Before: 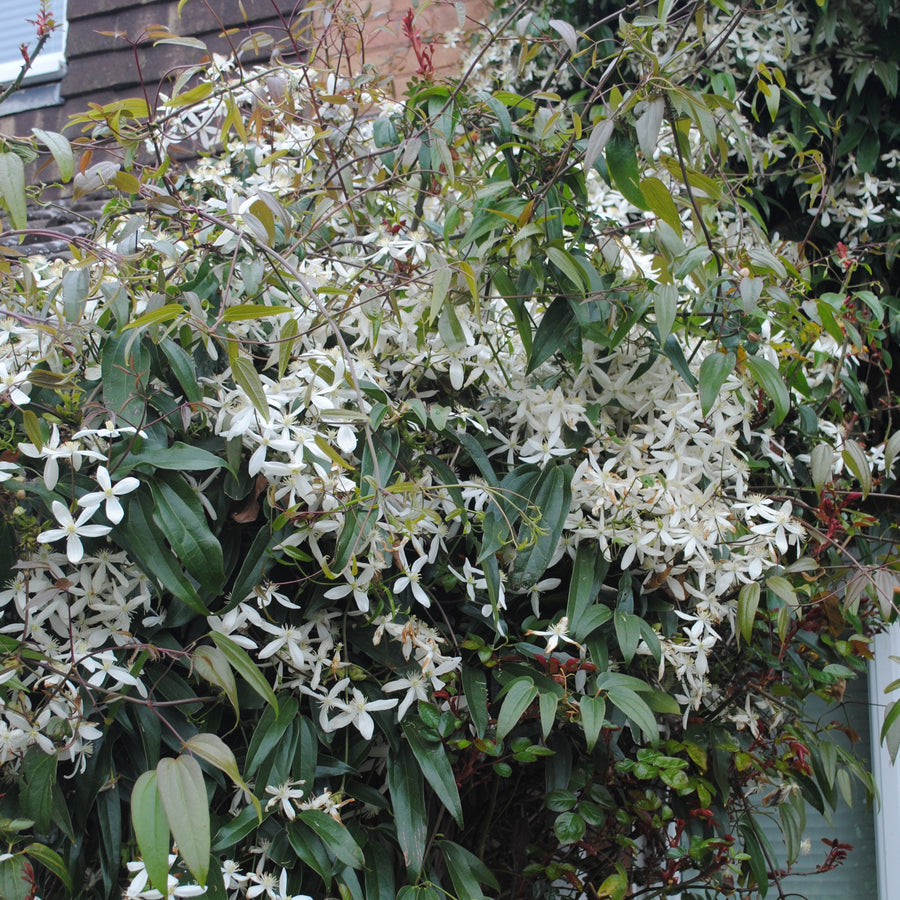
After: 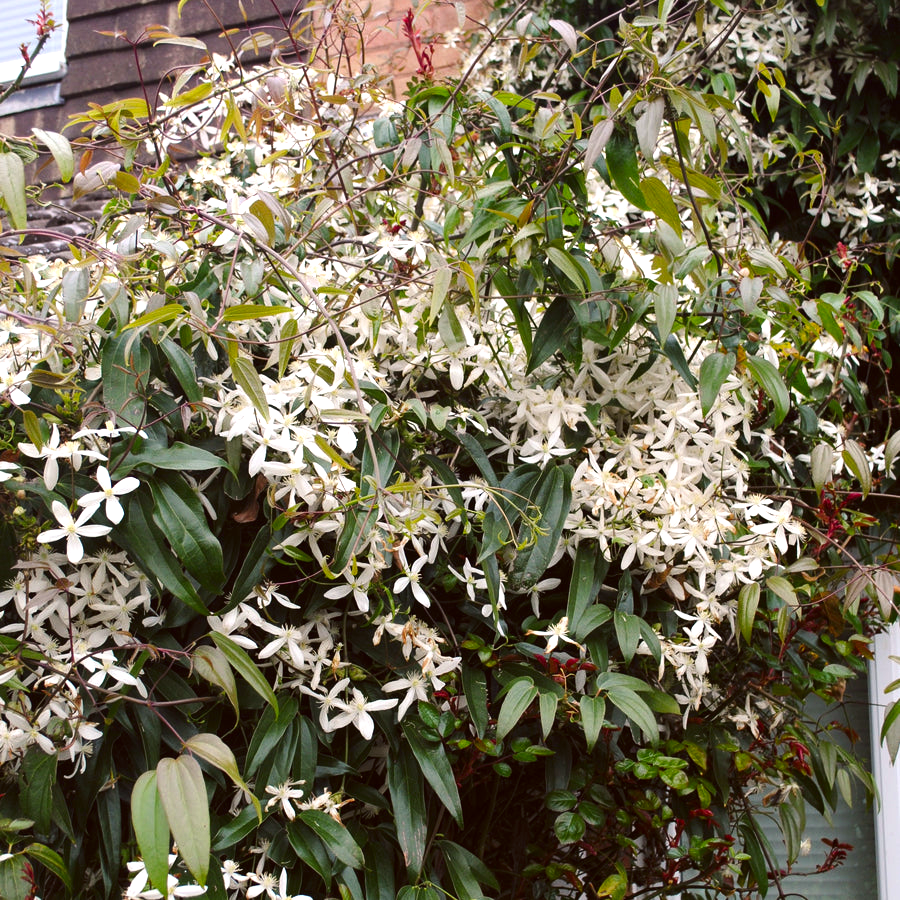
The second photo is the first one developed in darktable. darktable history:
exposure: exposure 0.604 EV, compensate highlight preservation false
color correction: highlights a* 6.61, highlights b* 8.39, shadows a* 5.6, shadows b* 7.23, saturation 0.893
contrast brightness saturation: contrast 0.116, brightness -0.124, saturation 0.204
